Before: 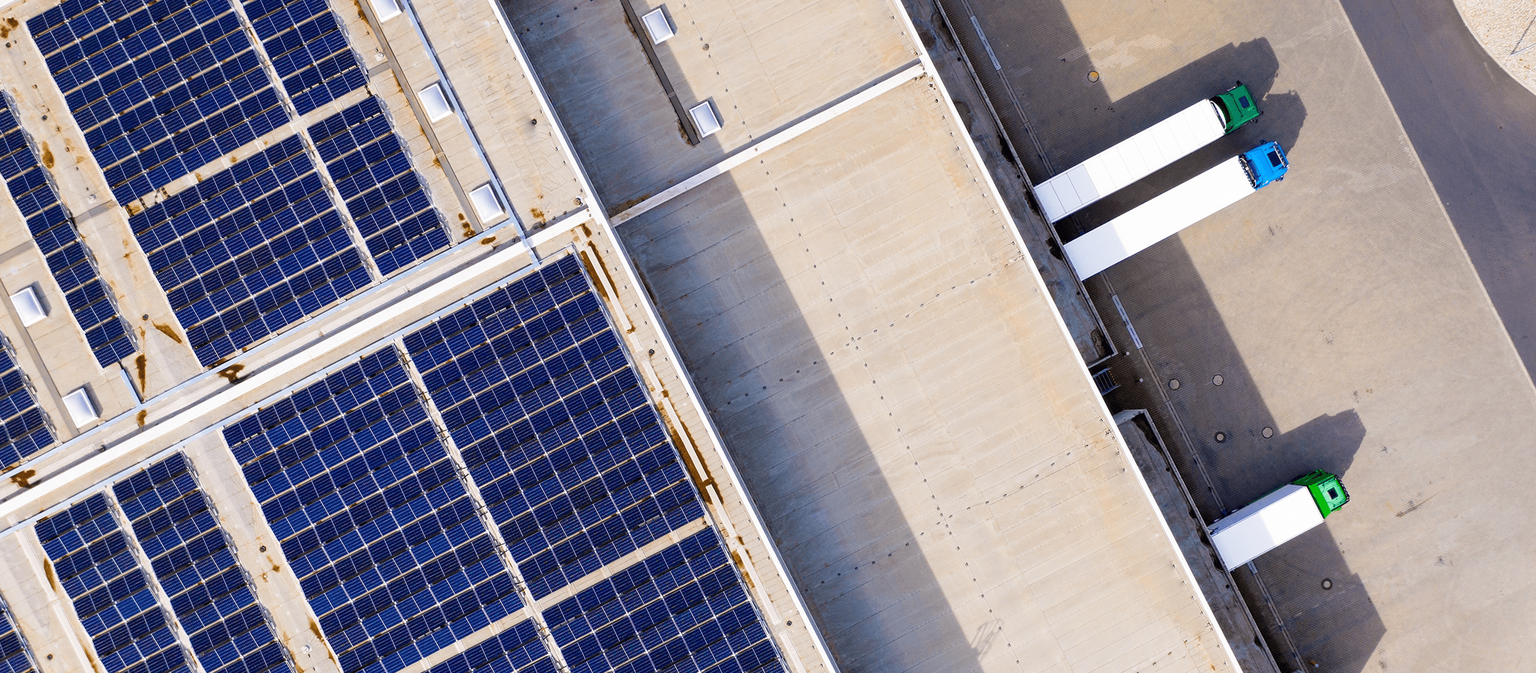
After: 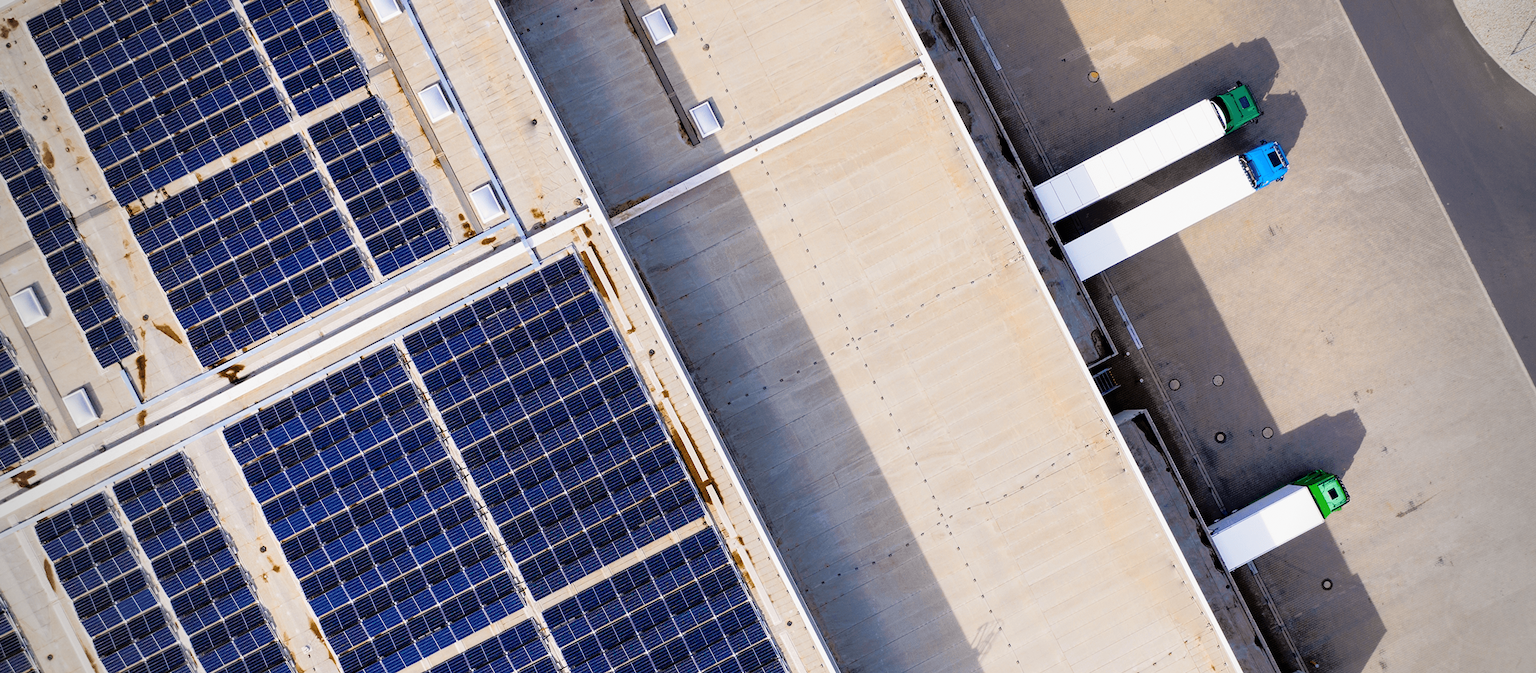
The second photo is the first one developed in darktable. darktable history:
tone equalizer: -8 EV -1.84 EV, -7 EV -1.17 EV, -6 EV -1.63 EV, edges refinement/feathering 500, mask exposure compensation -1.57 EV, preserve details no
vignetting: fall-off start 71.84%
